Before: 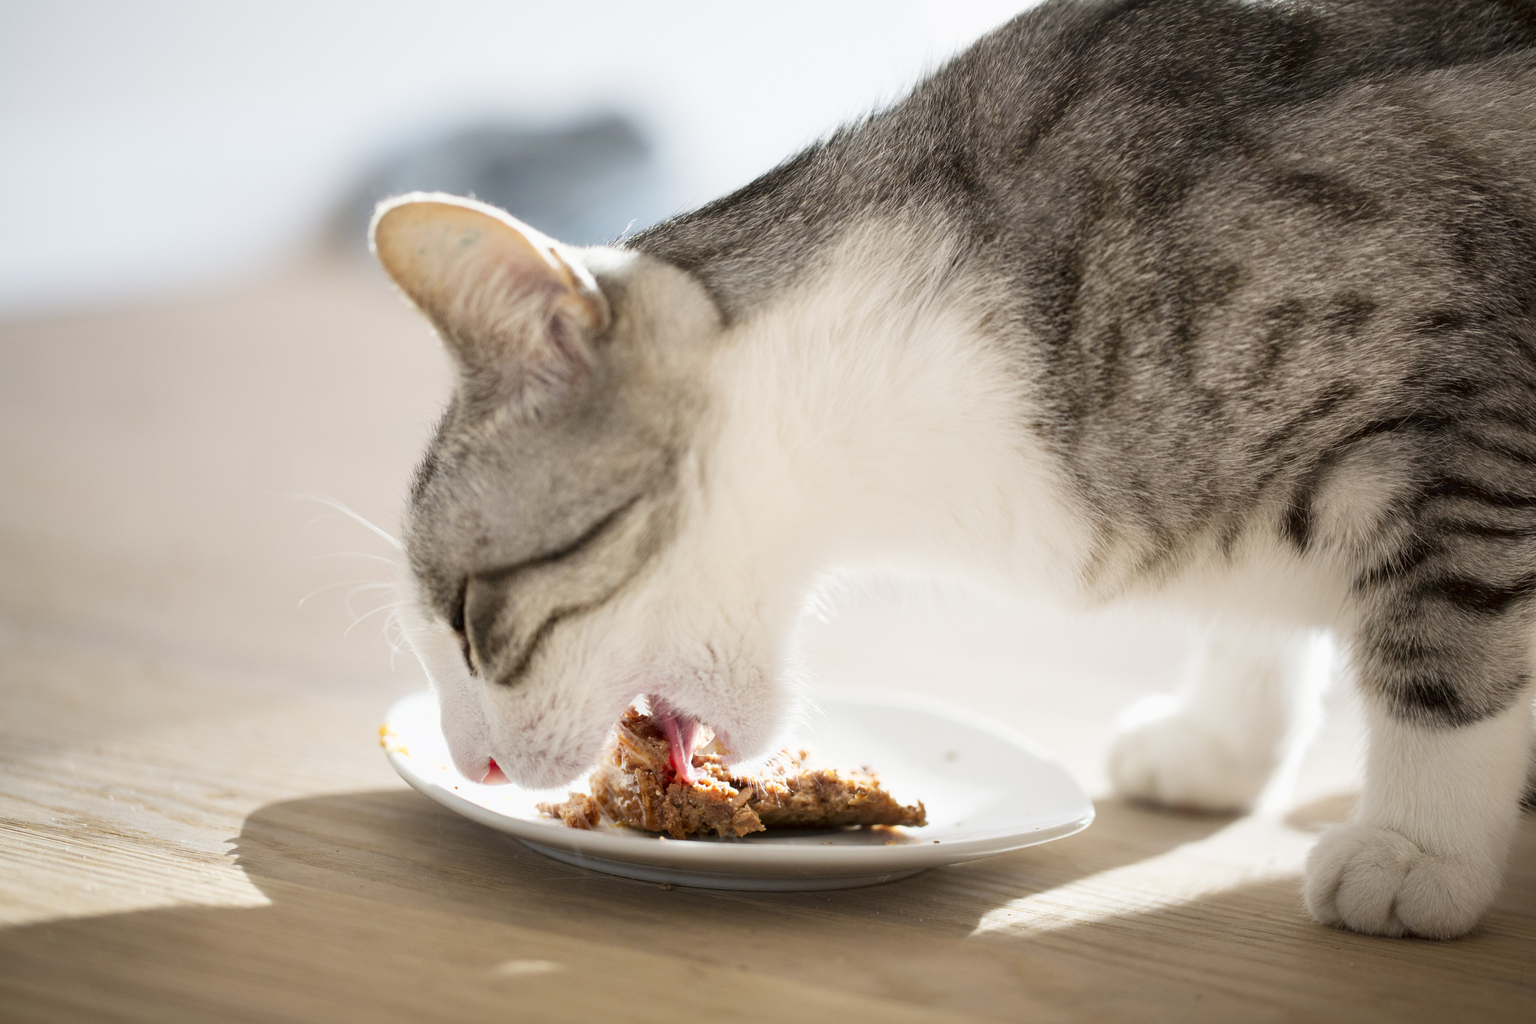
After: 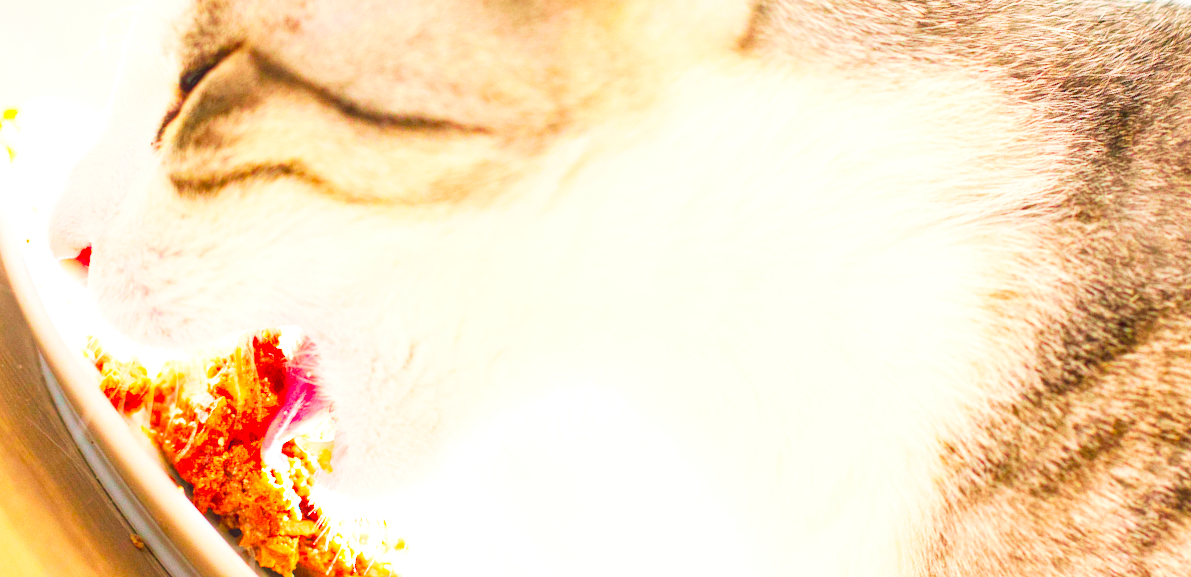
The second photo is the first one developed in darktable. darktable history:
crop and rotate: angle -44.61°, top 16.132%, right 0.871%, bottom 11.755%
contrast brightness saturation: contrast 0.204, brightness 0.205, saturation 0.793
local contrast: on, module defaults
color balance rgb: global offset › luminance 0.763%, perceptual saturation grading › global saturation 19.654%
levels: gray 59.39%, levels [0.072, 0.414, 0.976]
tone curve: curves: ch0 [(0, 0) (0.055, 0.057) (0.258, 0.307) (0.434, 0.543) (0.517, 0.657) (0.745, 0.874) (1, 1)]; ch1 [(0, 0) (0.346, 0.307) (0.418, 0.383) (0.46, 0.439) (0.482, 0.493) (0.502, 0.497) (0.517, 0.506) (0.55, 0.561) (0.588, 0.61) (0.646, 0.688) (1, 1)]; ch2 [(0, 0) (0.346, 0.34) (0.431, 0.45) (0.485, 0.499) (0.5, 0.503) (0.527, 0.508) (0.545, 0.562) (0.679, 0.706) (1, 1)], preserve colors none
velvia: on, module defaults
